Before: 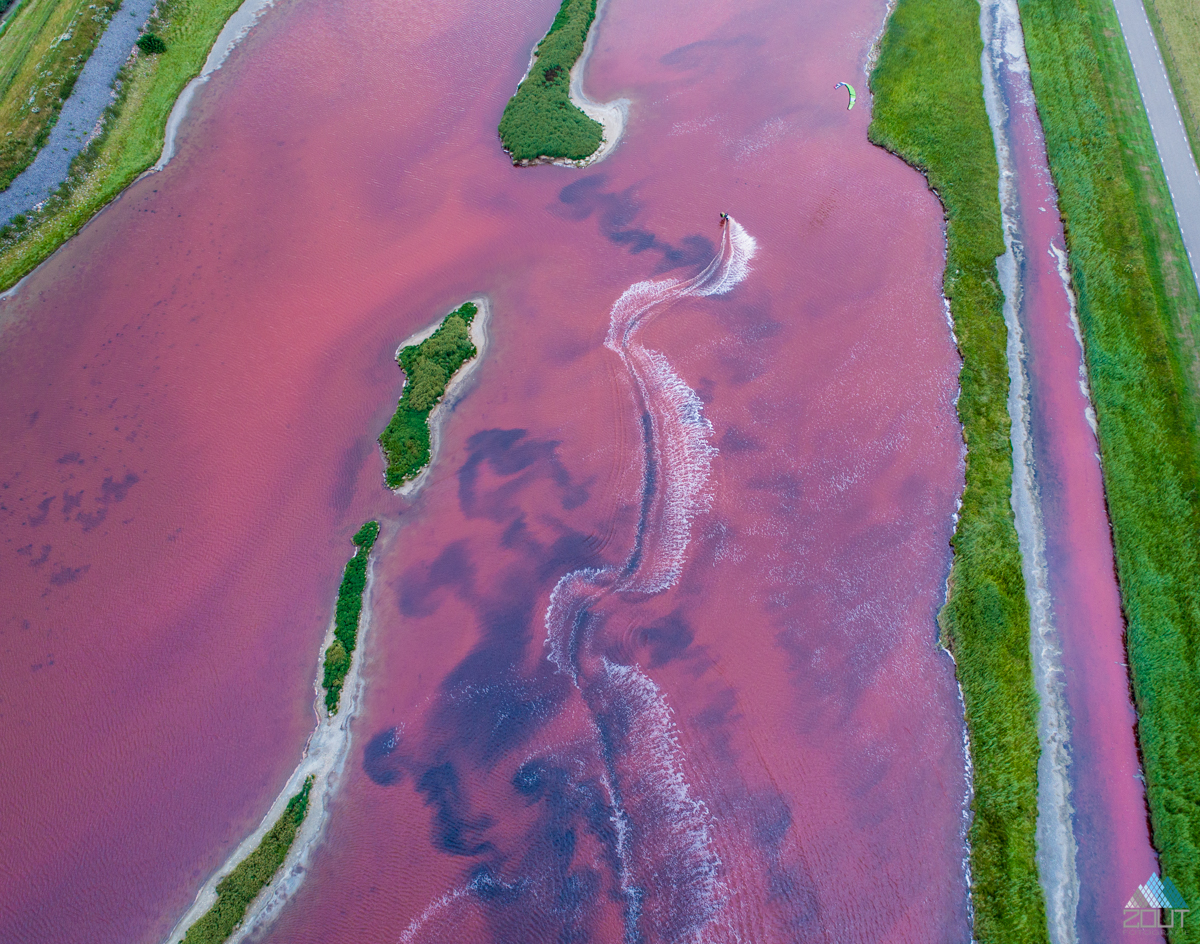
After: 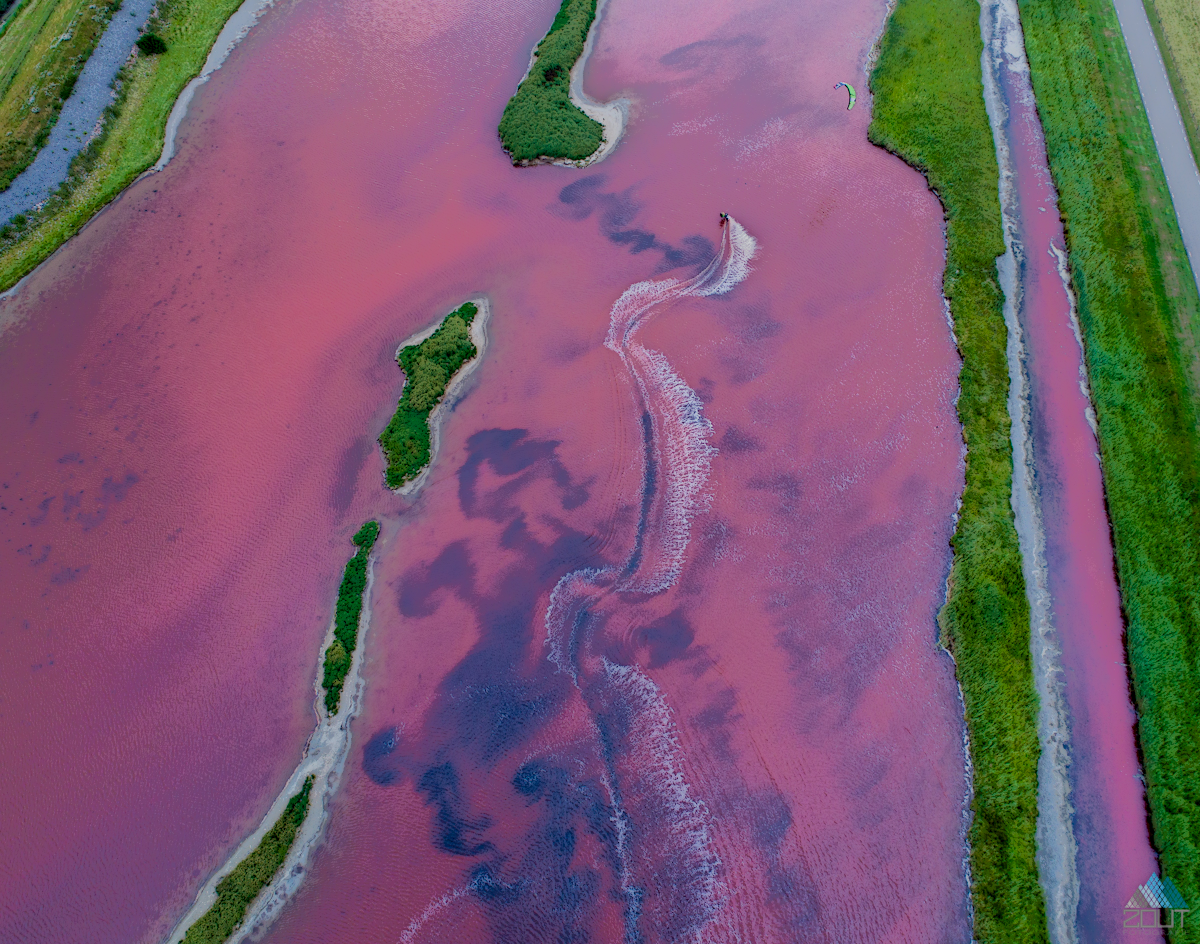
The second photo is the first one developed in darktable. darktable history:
local contrast: highlights 0%, shadows 198%, detail 164%, midtone range 0.001
